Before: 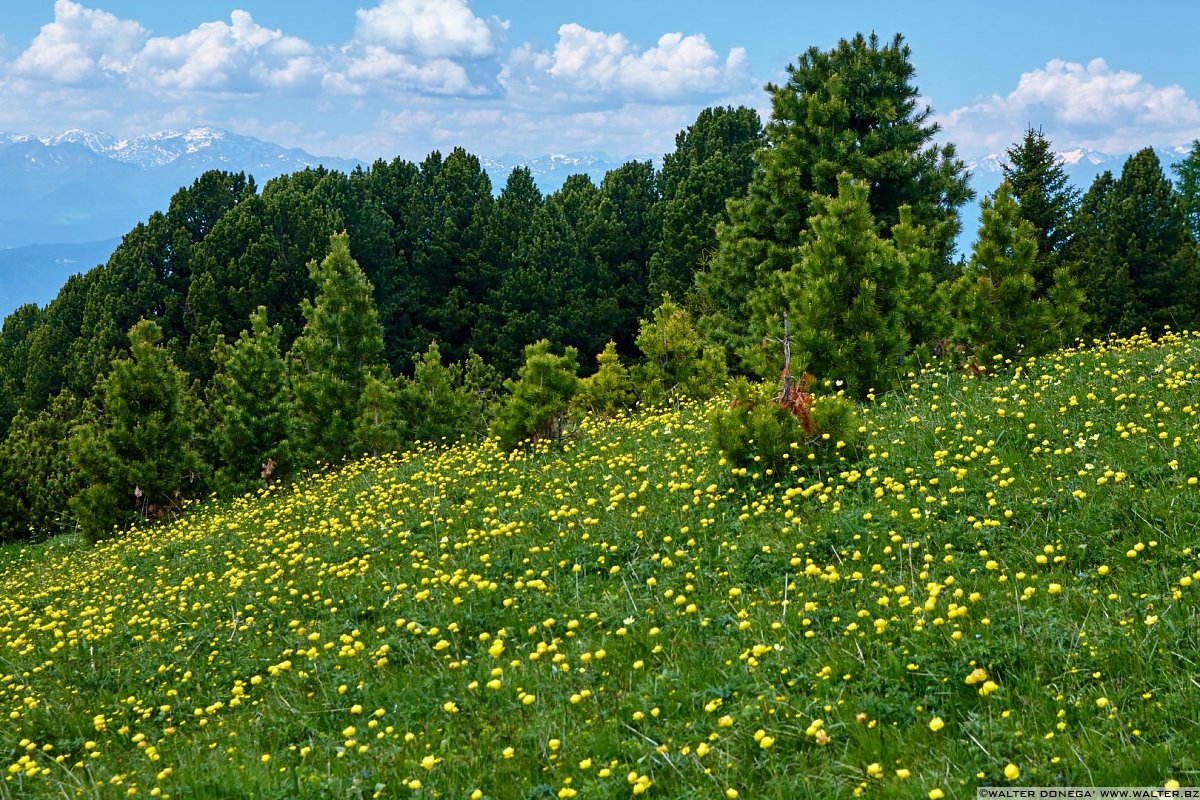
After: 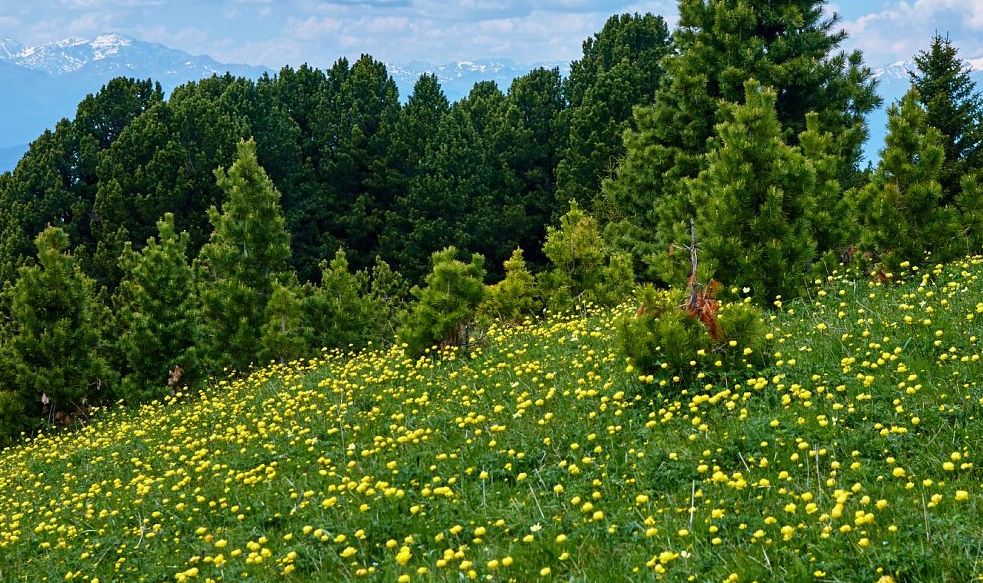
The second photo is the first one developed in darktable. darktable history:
crop: left 7.81%, top 11.636%, right 10.213%, bottom 15.412%
